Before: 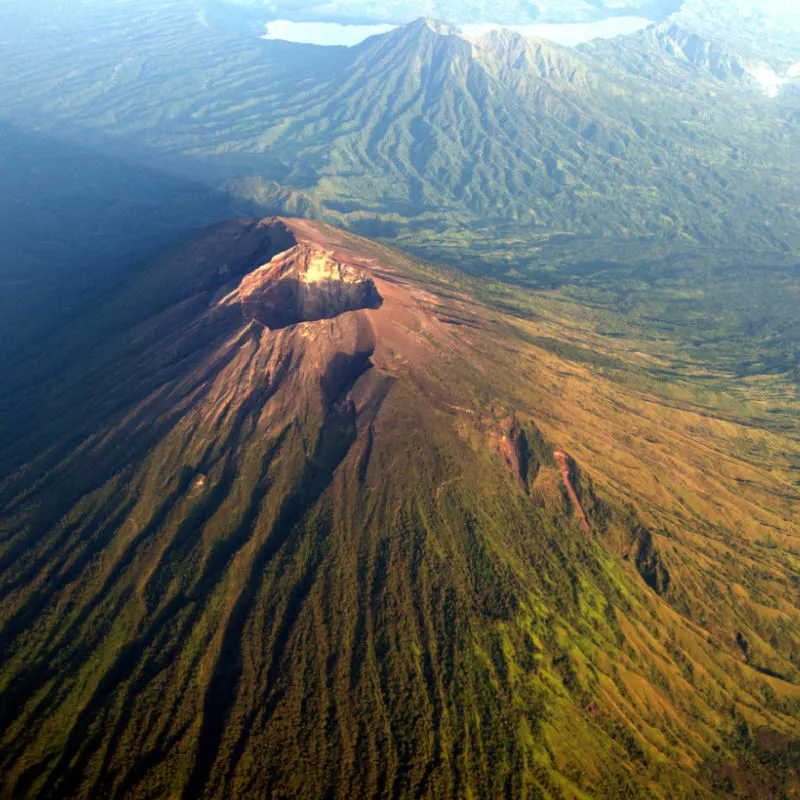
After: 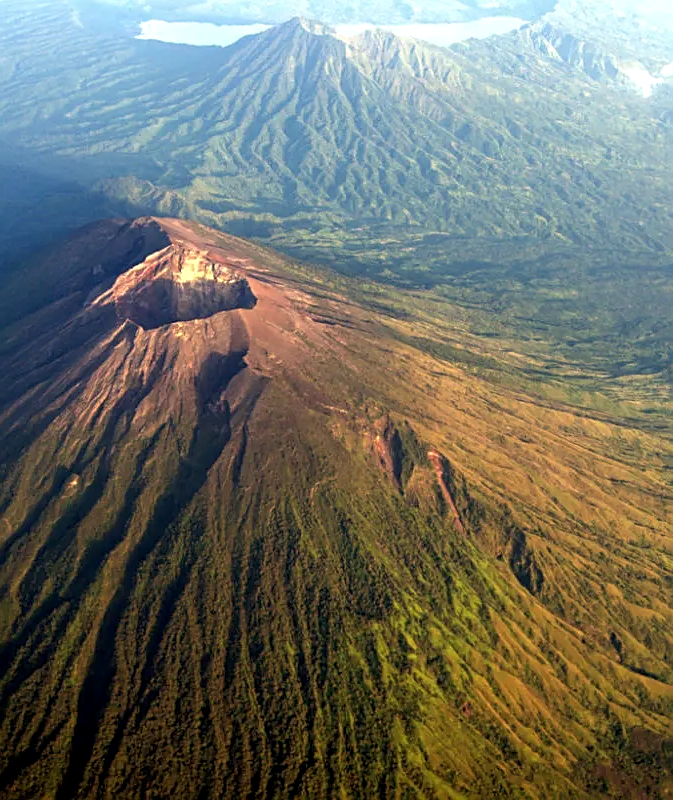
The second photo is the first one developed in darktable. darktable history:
sharpen: on, module defaults
crop: left 15.855%
local contrast: highlights 105%, shadows 98%, detail 120%, midtone range 0.2
